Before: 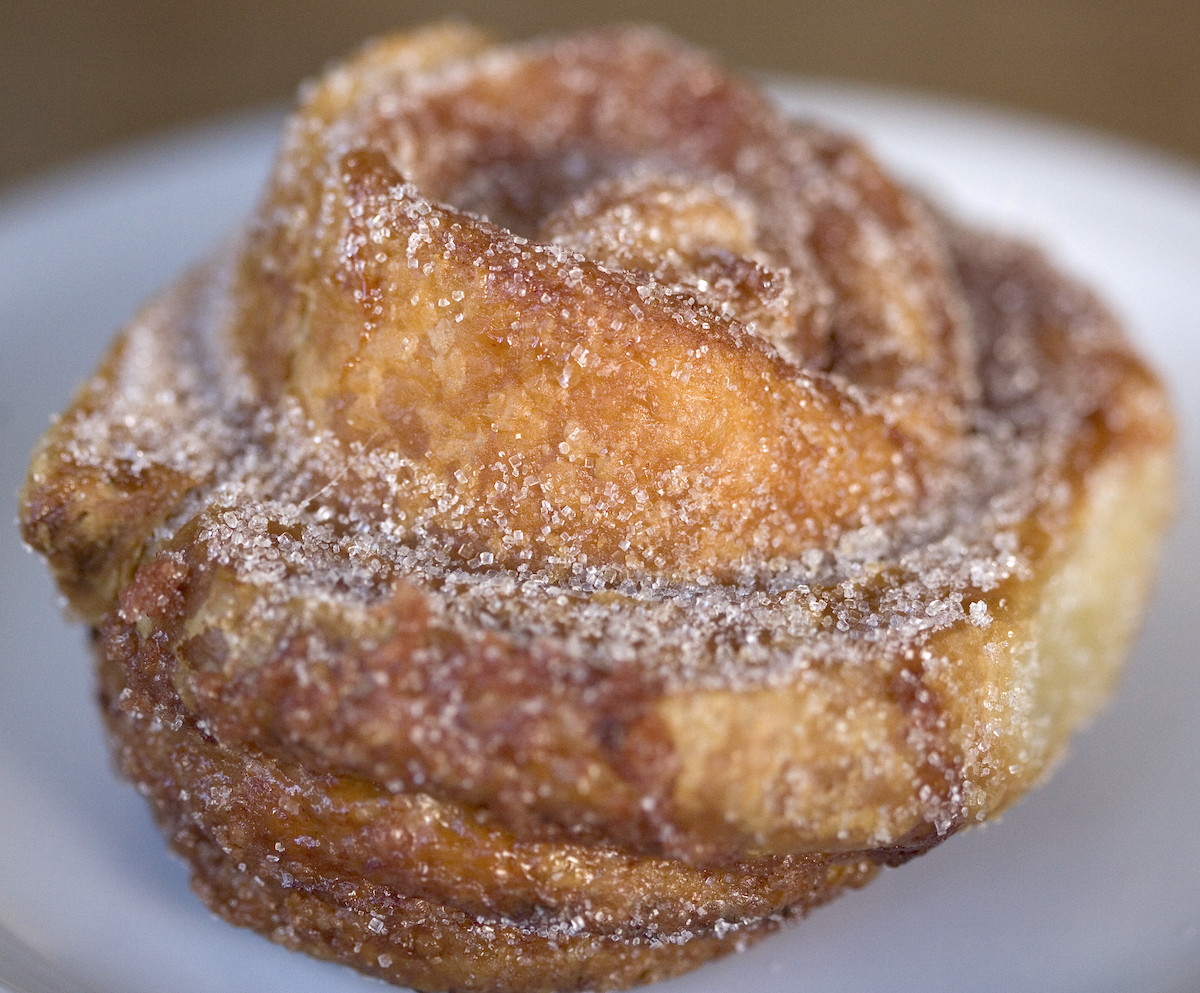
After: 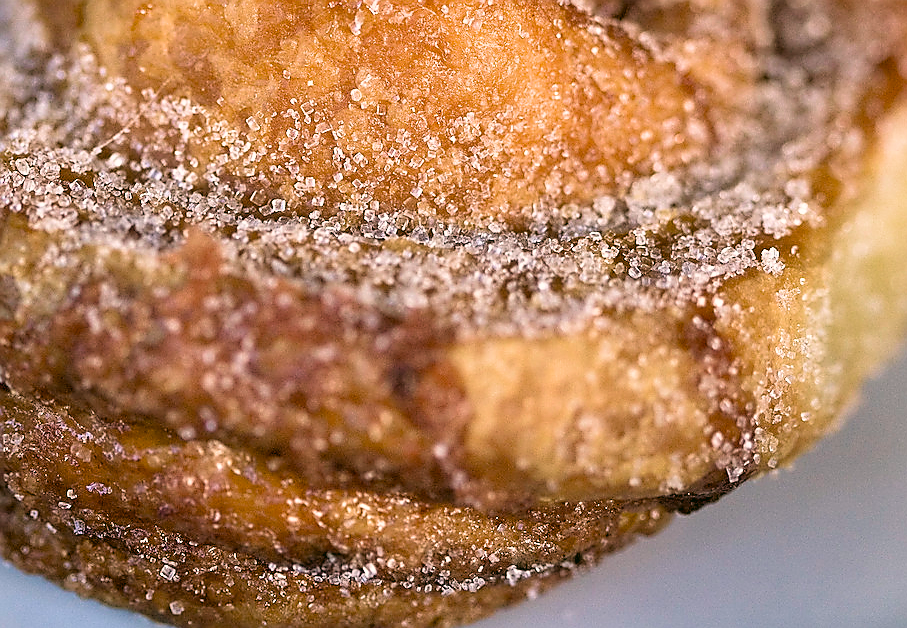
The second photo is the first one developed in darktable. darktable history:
velvia: on, module defaults
sharpen: radius 1.352, amount 1.263, threshold 0.829
exposure: black level correction 0.005, exposure 0.017 EV, compensate highlight preservation false
crop and rotate: left 17.364%, top 35.633%, right 7.028%, bottom 1.036%
shadows and highlights: white point adjustment 0.908, soften with gaussian
color correction: highlights a* 4.21, highlights b* 4.98, shadows a* -8.3, shadows b* 4.58
filmic rgb: middle gray luminance 8.89%, black relative exposure -6.26 EV, white relative exposure 2.71 EV, threshold 2.94 EV, target black luminance 0%, hardness 4.79, latitude 73.86%, contrast 1.336, shadows ↔ highlights balance 9.66%, enable highlight reconstruction true
